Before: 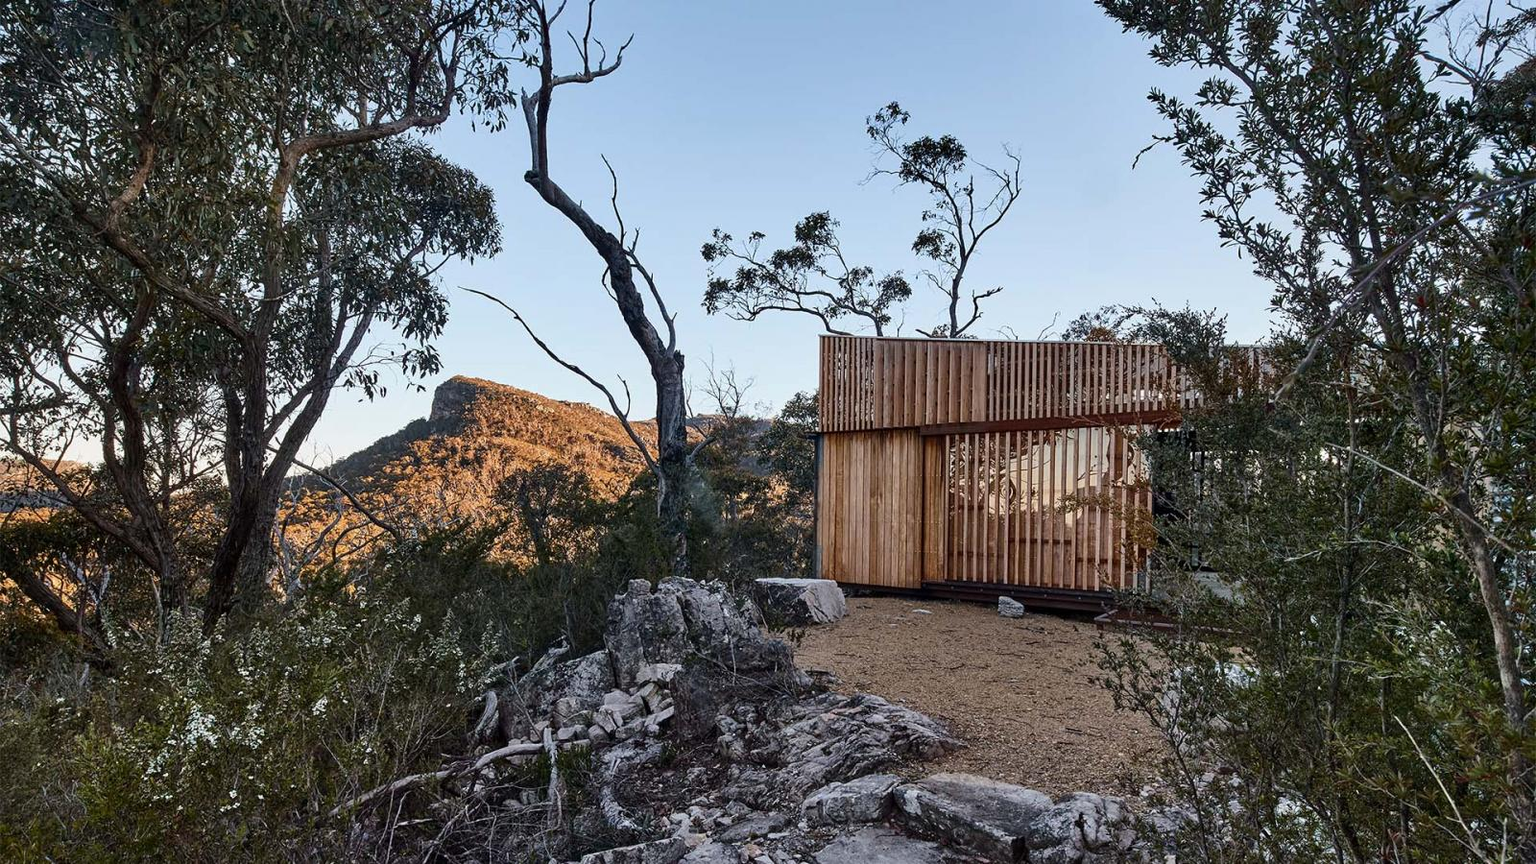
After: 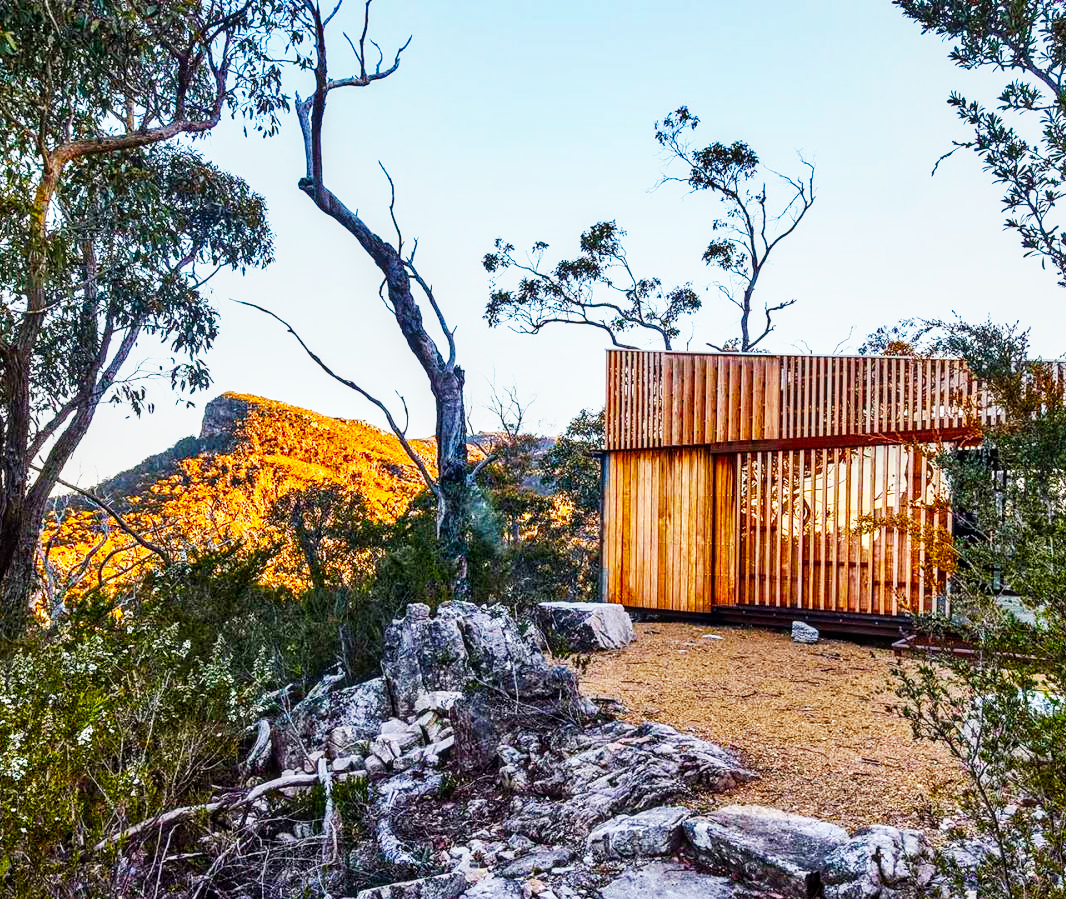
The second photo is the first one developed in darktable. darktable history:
local contrast: on, module defaults
base curve: curves: ch0 [(0, 0) (0.007, 0.004) (0.027, 0.03) (0.046, 0.07) (0.207, 0.54) (0.442, 0.872) (0.673, 0.972) (1, 1)], preserve colors none
color balance: input saturation 134.34%, contrast -10.04%, contrast fulcrum 19.67%, output saturation 133.51%
crop and rotate: left 15.546%, right 17.787%
